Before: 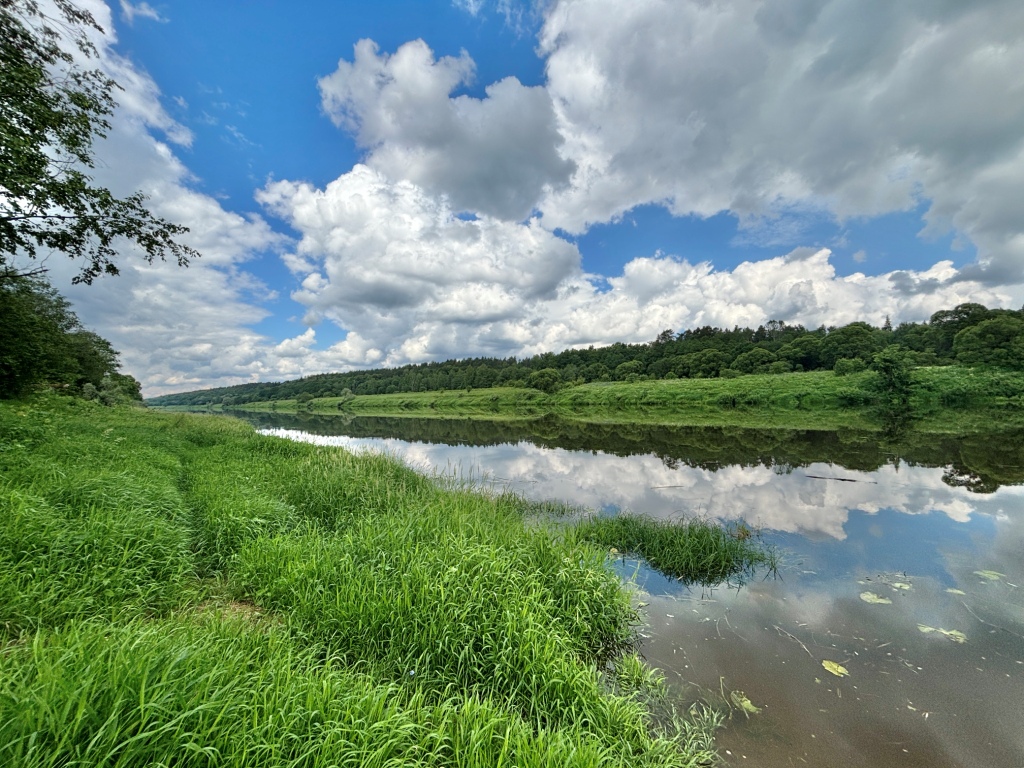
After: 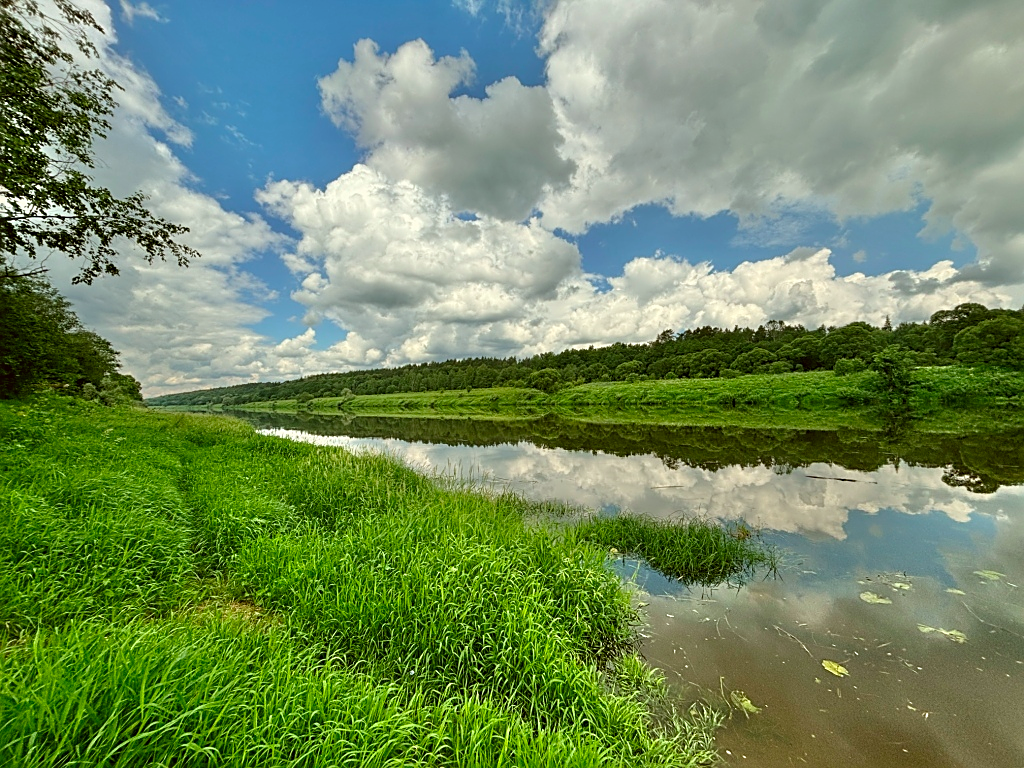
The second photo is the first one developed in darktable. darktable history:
color correction: highlights a* -1.43, highlights b* 10.12, shadows a* 0.395, shadows b* 19.35
tone equalizer: -7 EV 0.18 EV, -6 EV 0.12 EV, -5 EV 0.08 EV, -4 EV 0.04 EV, -2 EV -0.02 EV, -1 EV -0.04 EV, +0 EV -0.06 EV, luminance estimator HSV value / RGB max
sharpen: on, module defaults
